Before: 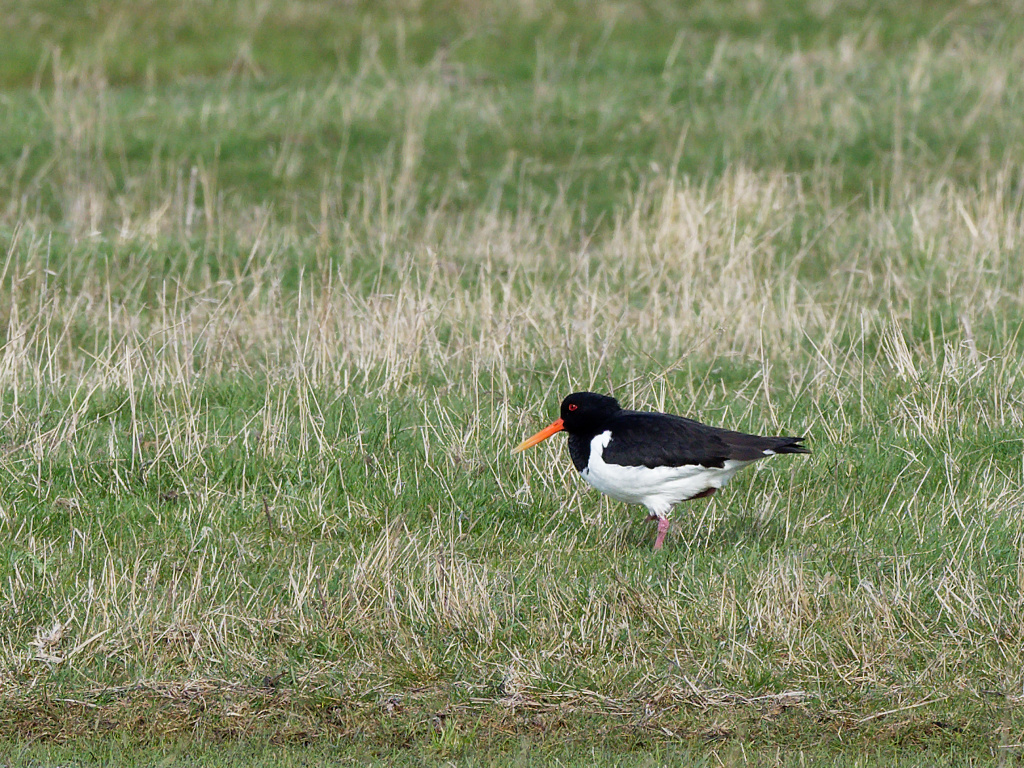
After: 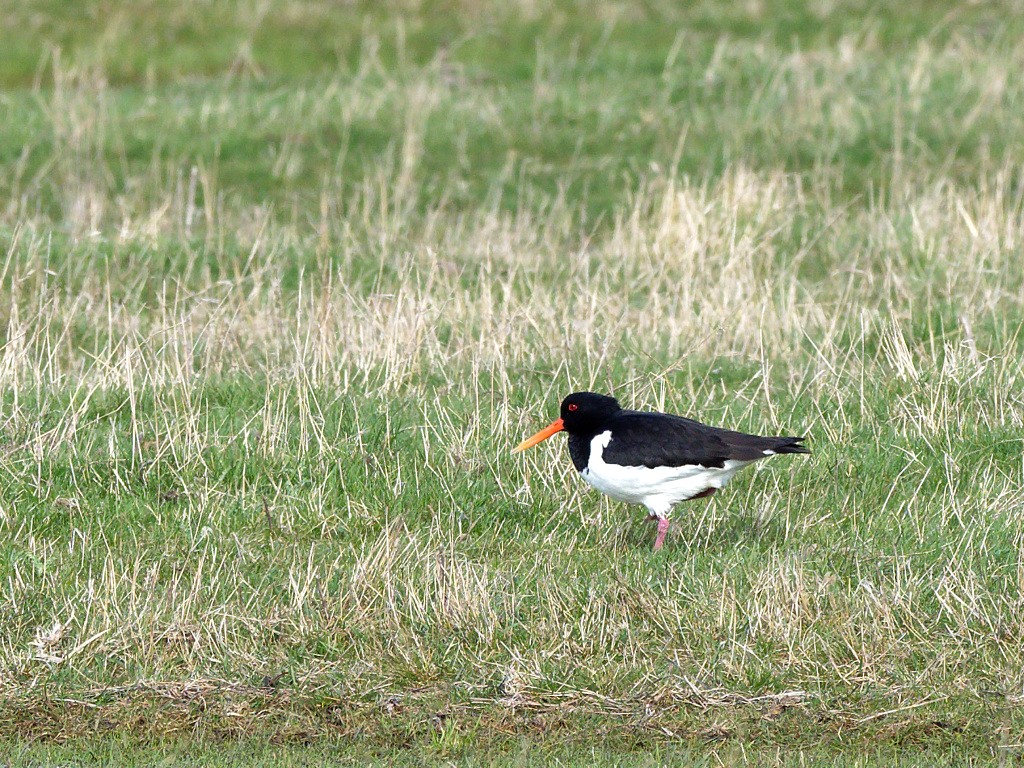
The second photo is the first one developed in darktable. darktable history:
exposure: exposure 0.493 EV, compensate highlight preservation false
shadows and highlights: shadows 36.44, highlights -26.6, soften with gaussian
